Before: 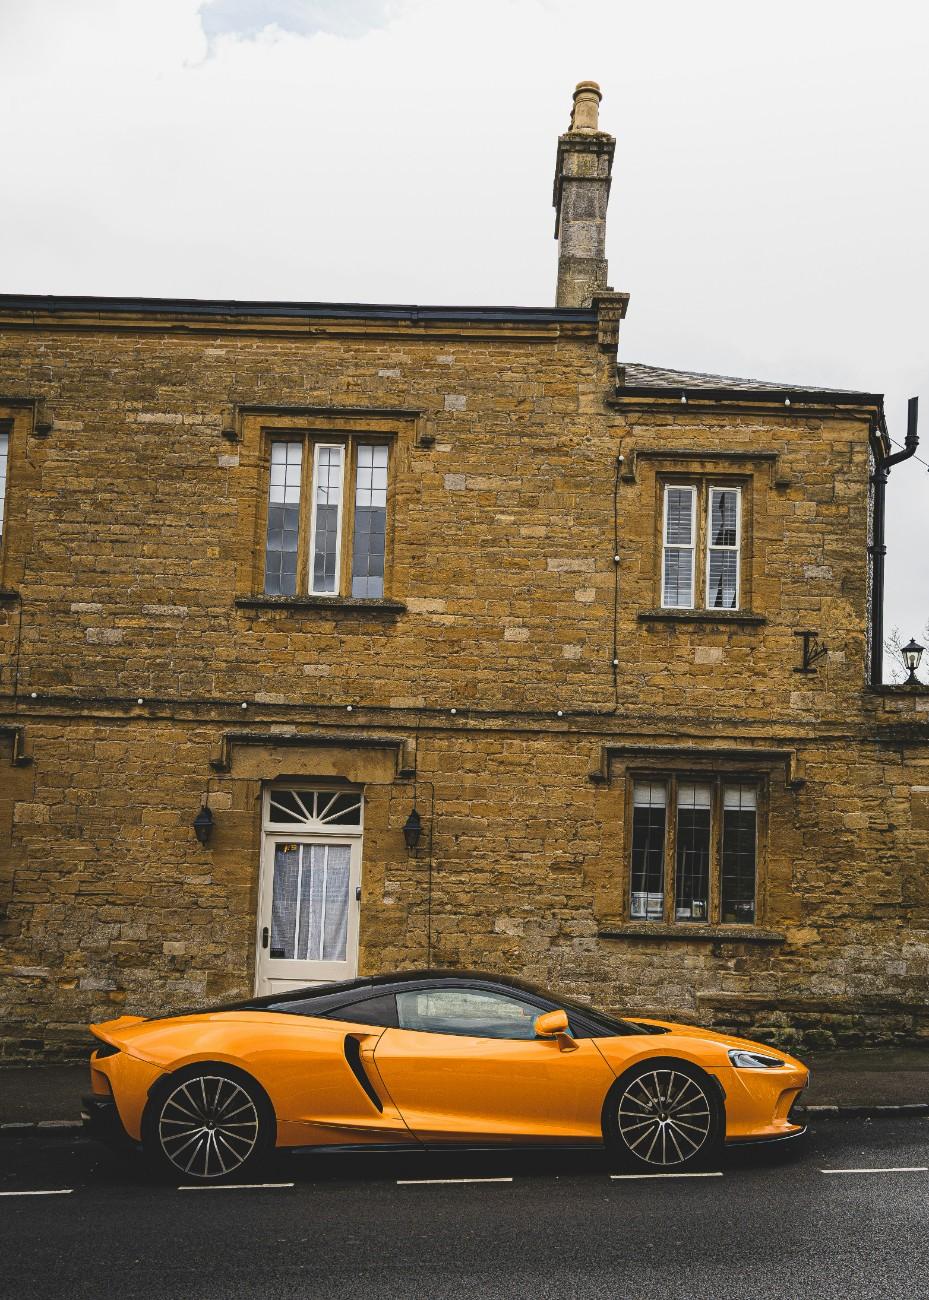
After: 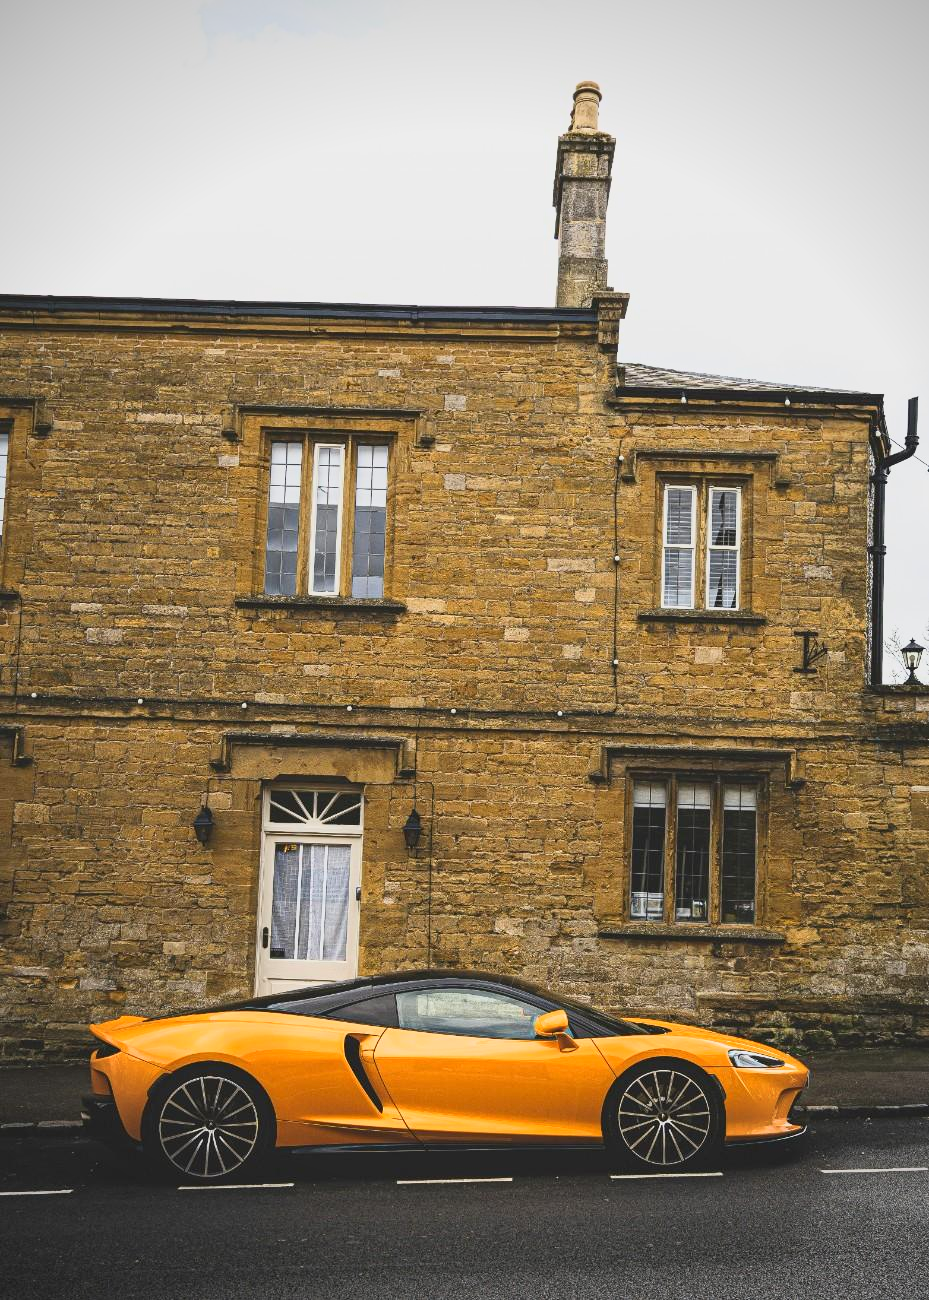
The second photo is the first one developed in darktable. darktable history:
base curve: curves: ch0 [(0, 0) (0.088, 0.125) (0.176, 0.251) (0.354, 0.501) (0.613, 0.749) (1, 0.877)]
vignetting: on, module defaults
